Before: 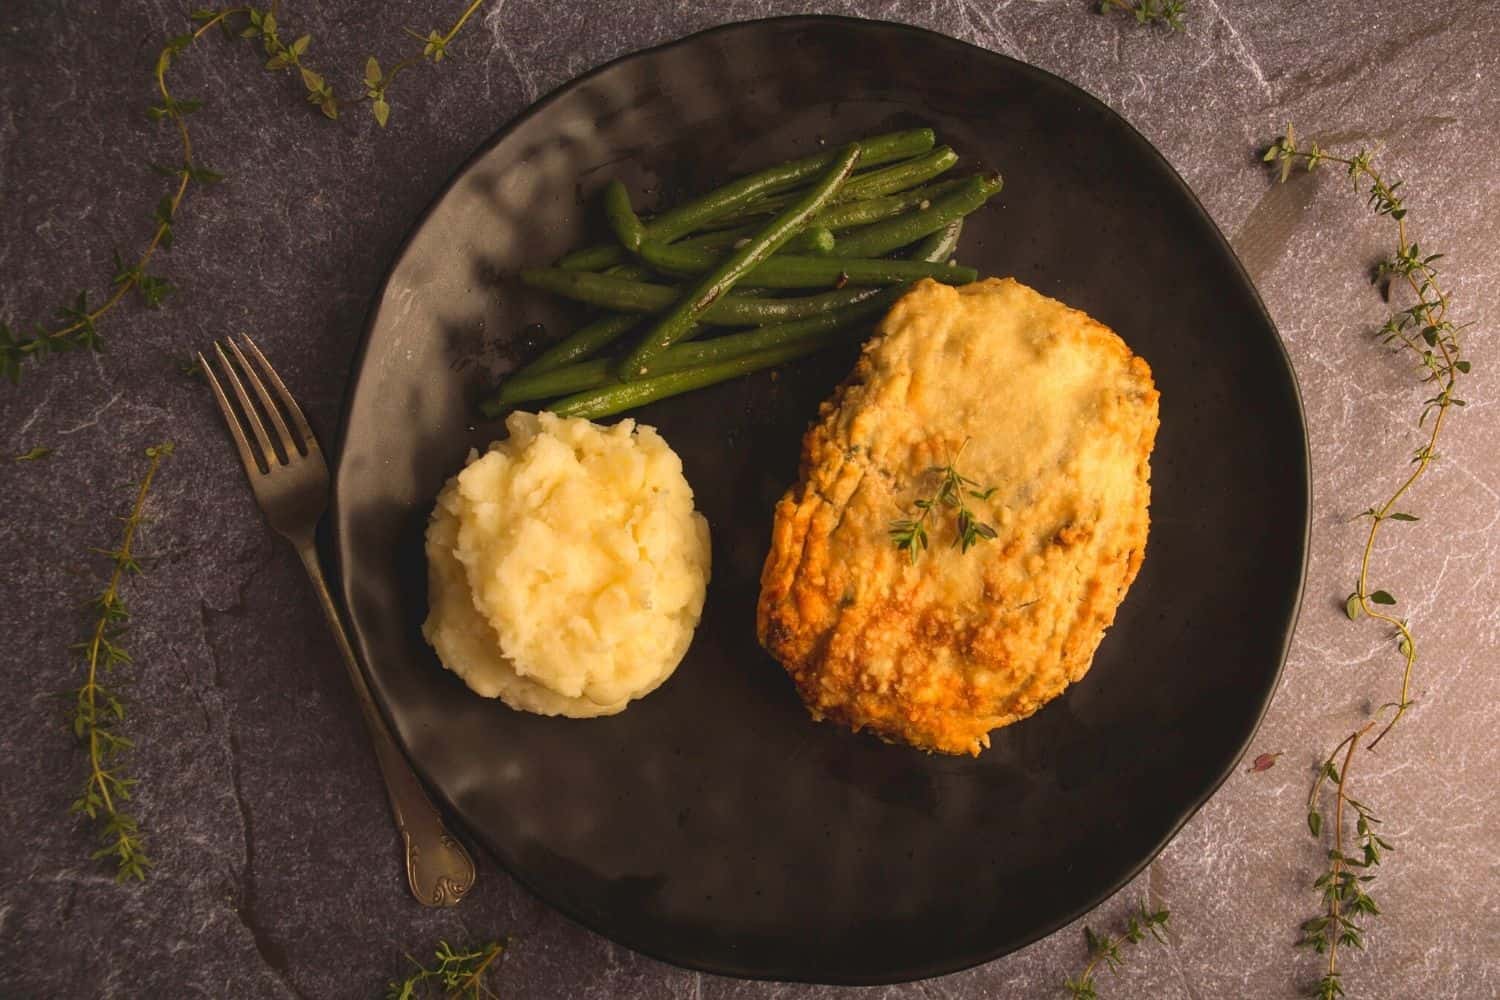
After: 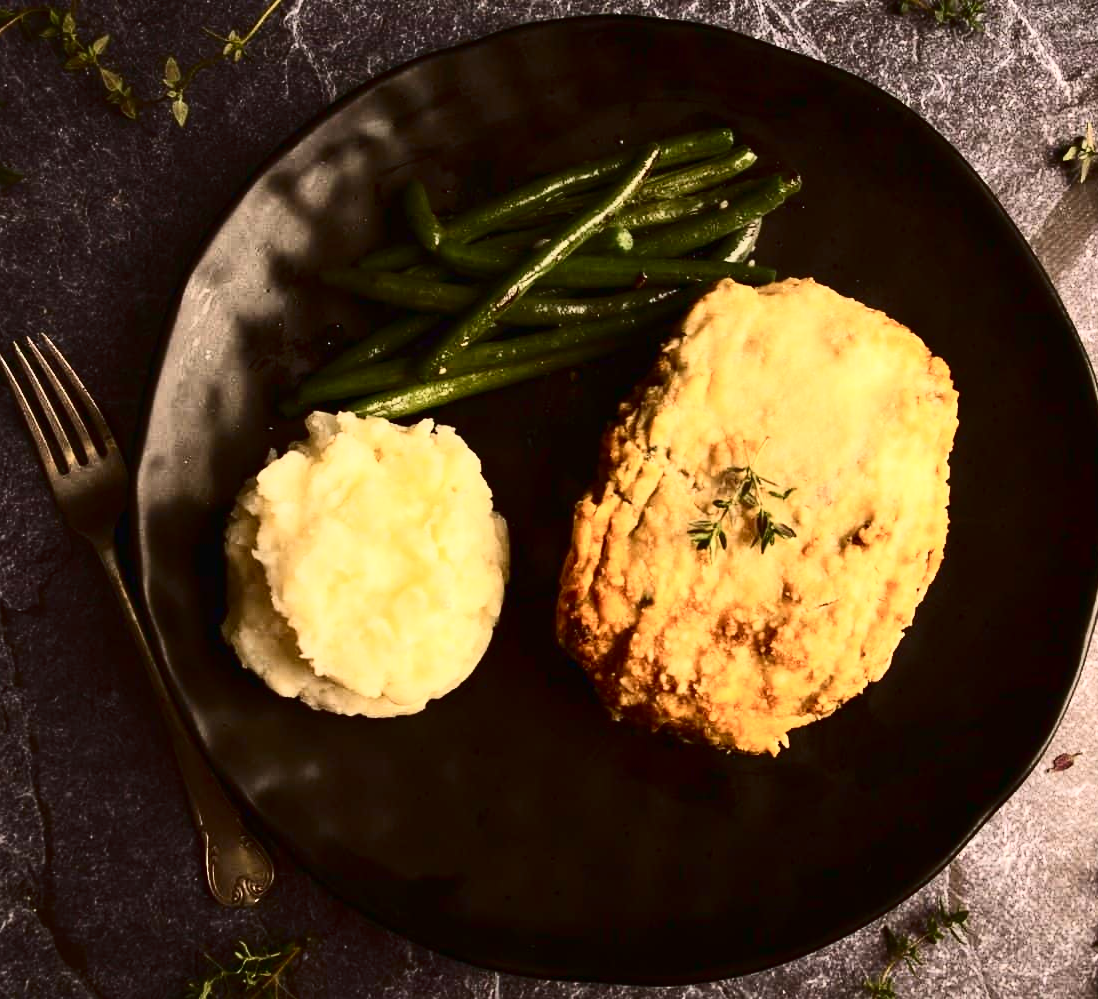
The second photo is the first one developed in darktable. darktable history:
exposure: black level correction 0.005, exposure 0.417 EV, compensate highlight preservation false
contrast brightness saturation: contrast 0.5, saturation -0.1
crop: left 13.443%, right 13.31%
